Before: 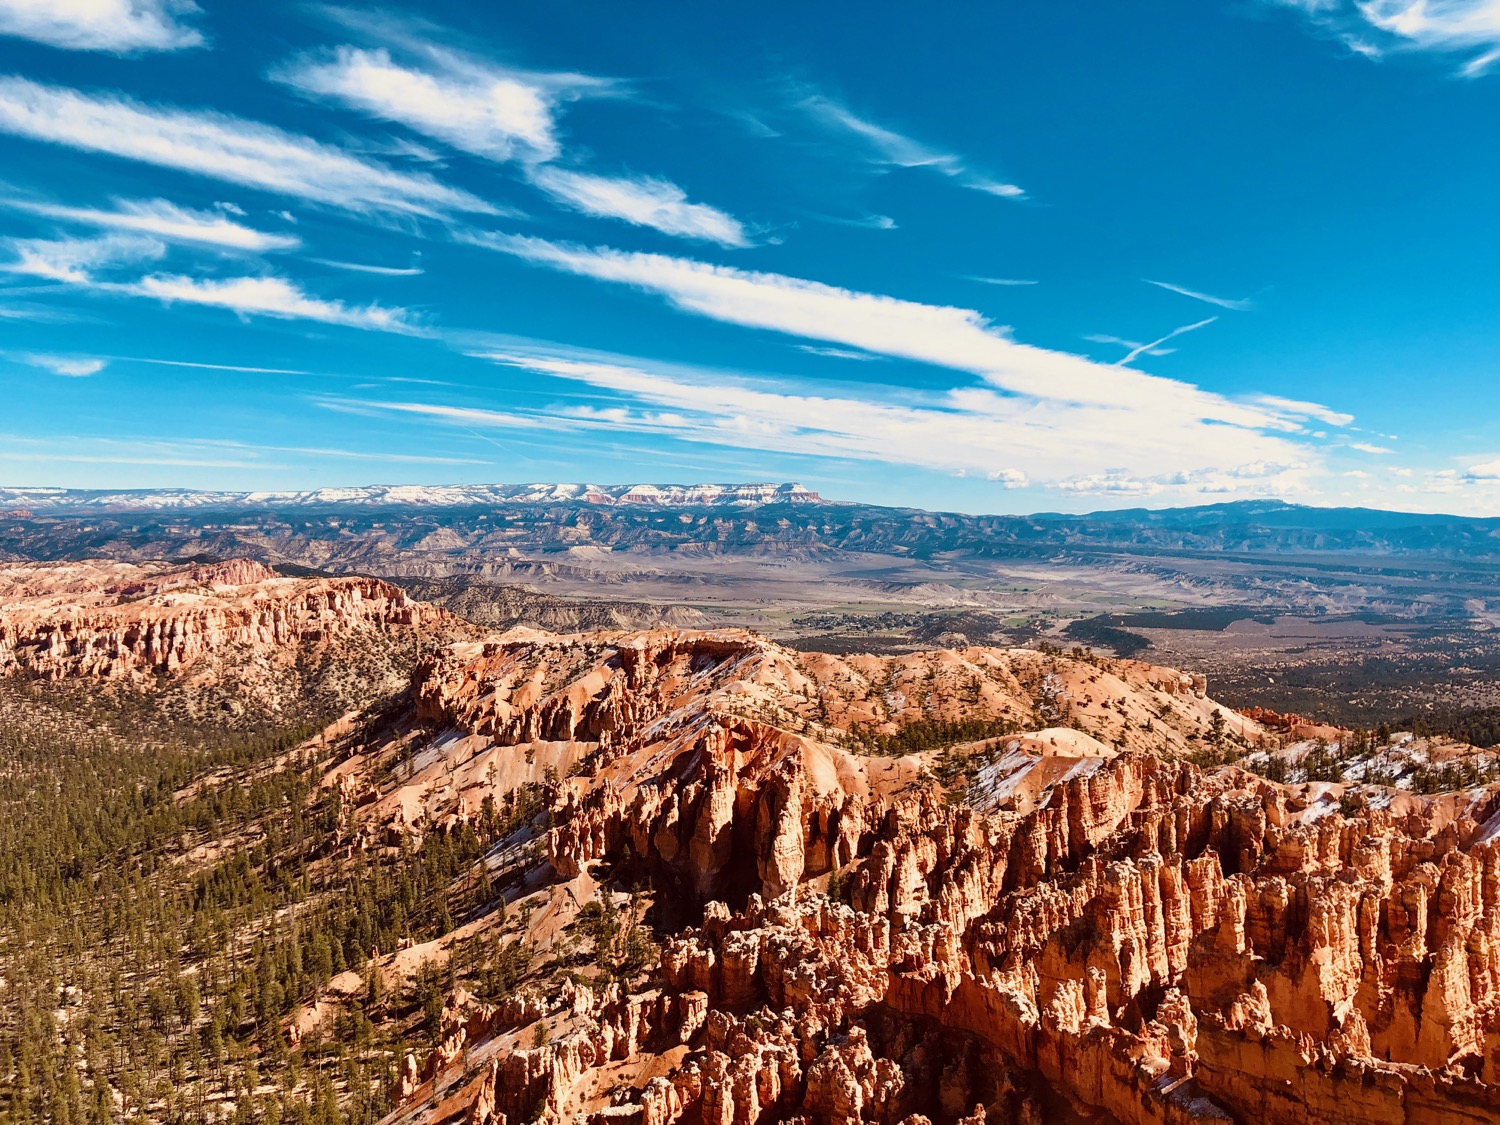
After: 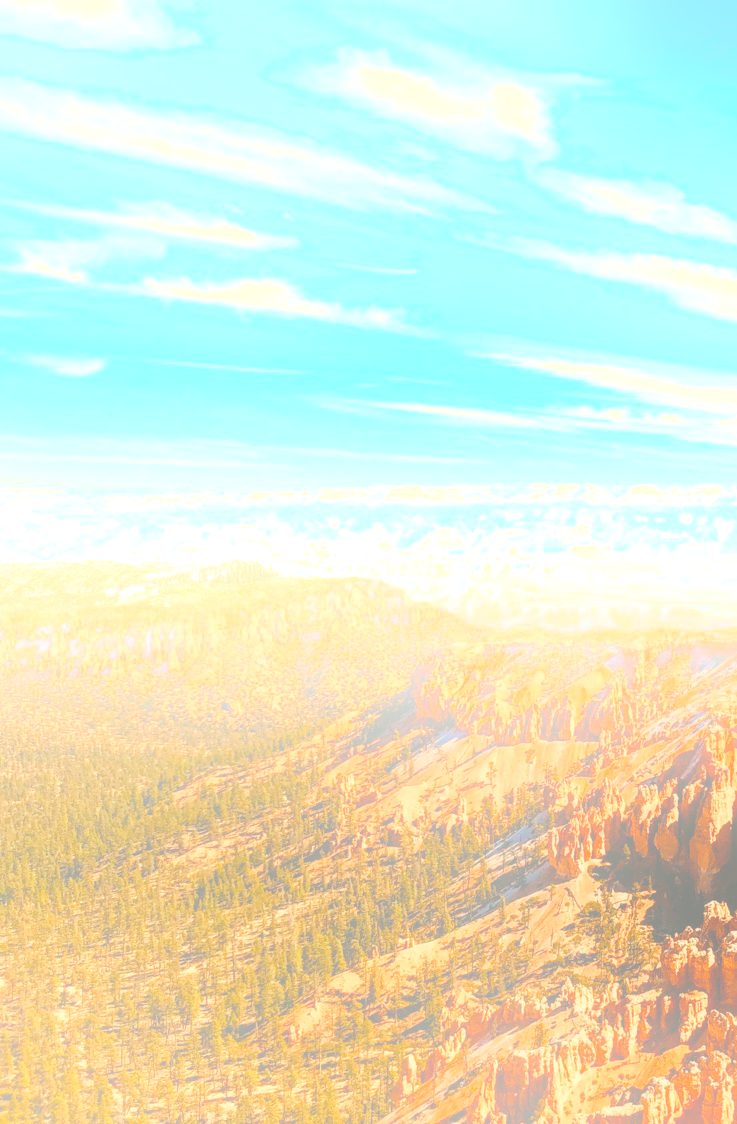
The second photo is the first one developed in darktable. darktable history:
exposure: compensate highlight preservation false
bloom: size 25%, threshold 5%, strength 90%
crop and rotate: left 0%, top 0%, right 50.845%
color correction: highlights a* -0.482, highlights b* 9.48, shadows a* -9.48, shadows b* 0.803
local contrast: detail 142%
